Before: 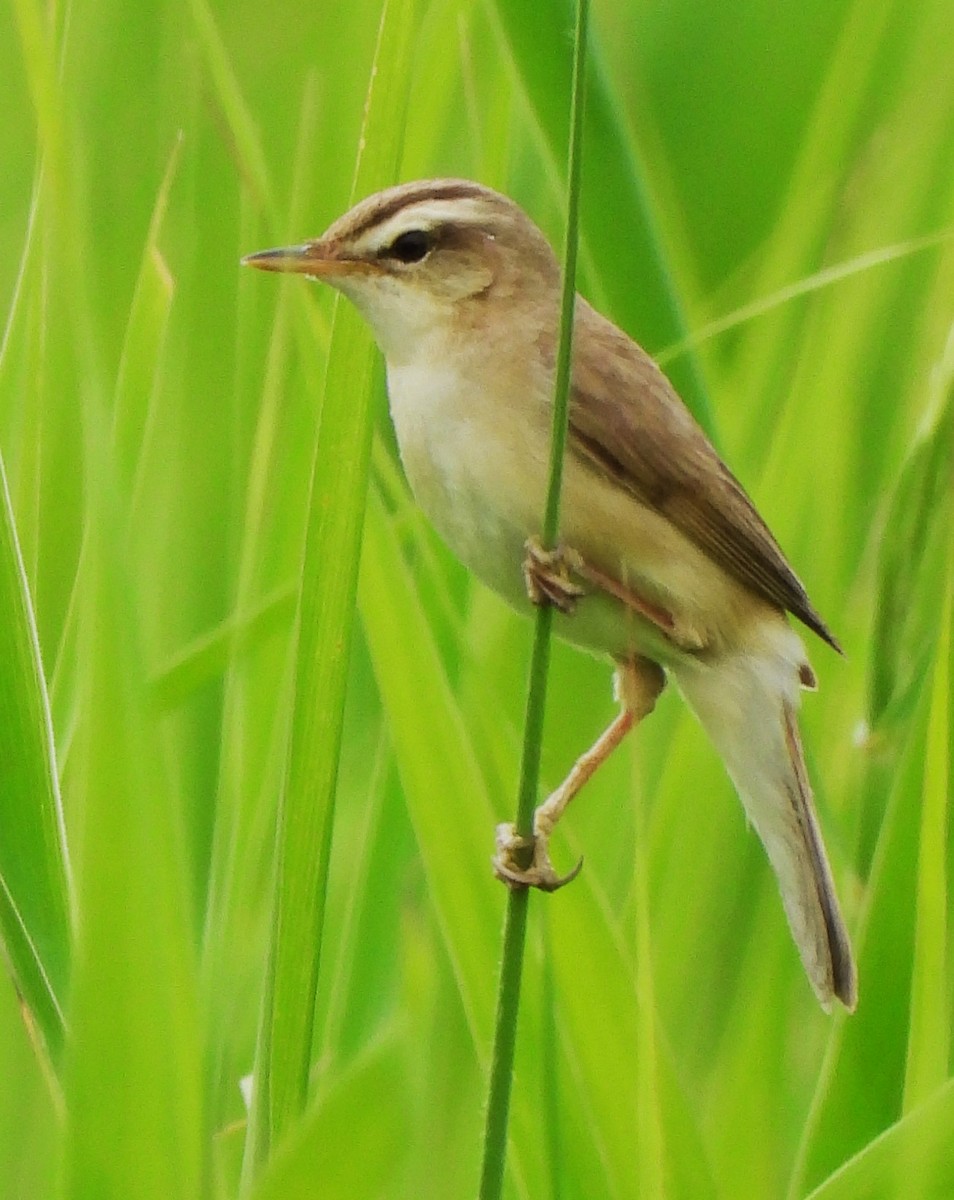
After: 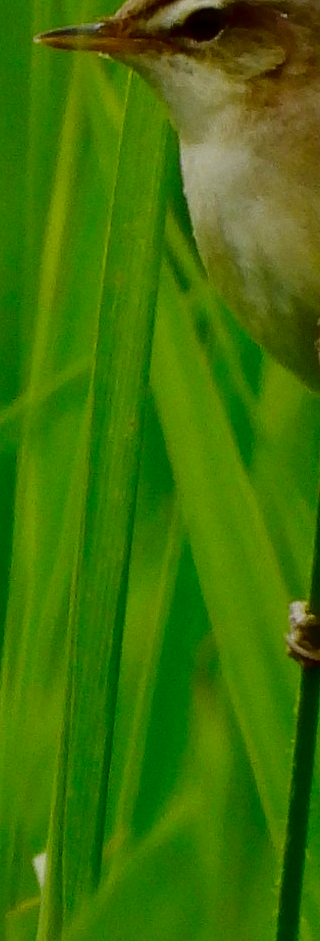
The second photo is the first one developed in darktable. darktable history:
crop and rotate: left 21.77%, top 18.528%, right 44.676%, bottom 2.997%
contrast brightness saturation: contrast 0.09, brightness -0.59, saturation 0.17
